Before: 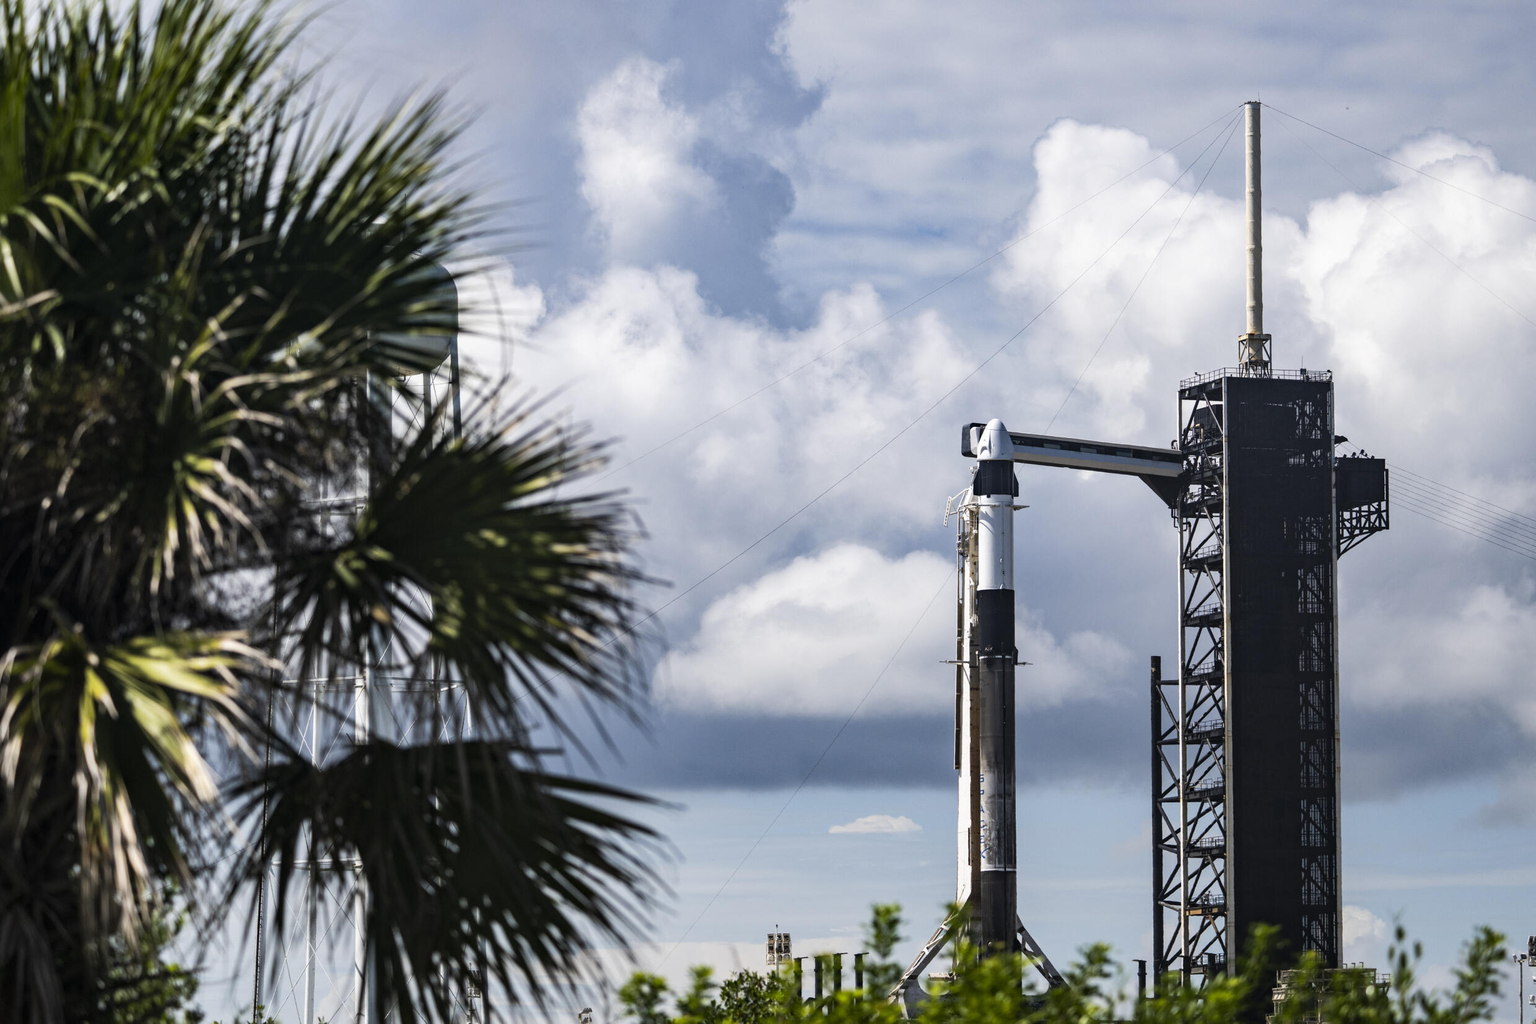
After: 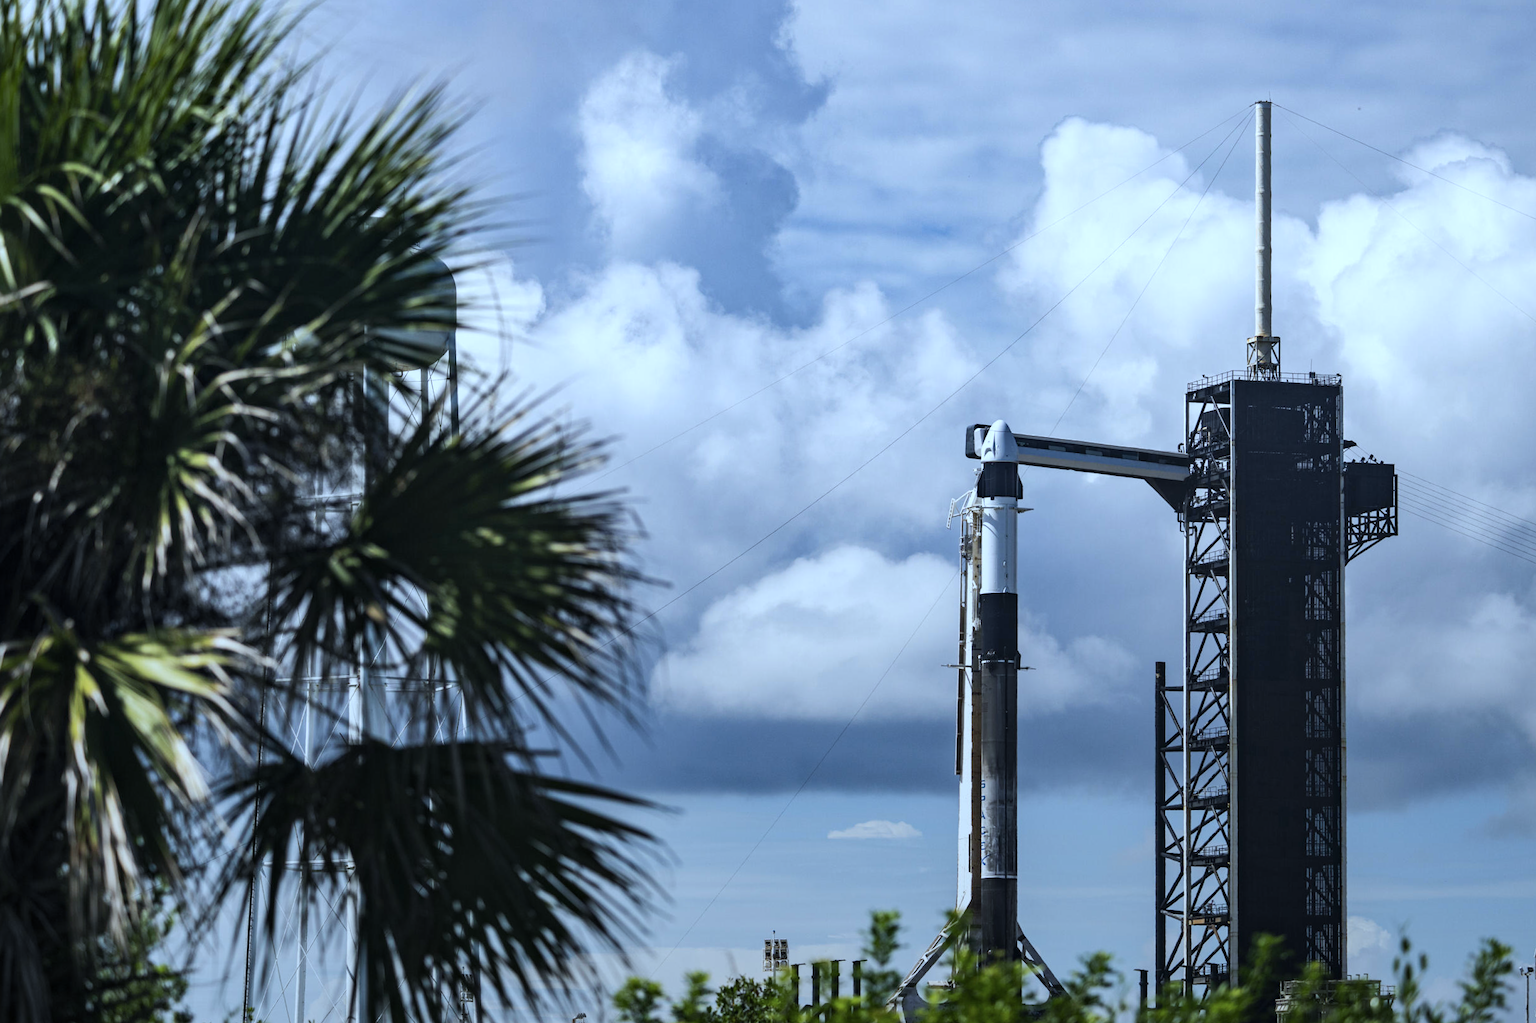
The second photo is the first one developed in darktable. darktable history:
crop and rotate: angle -0.5°
graduated density: rotation -180°, offset 27.42
color calibration: illuminant as shot in camera, x 0.383, y 0.38, temperature 3949.15 K, gamut compression 1.66
